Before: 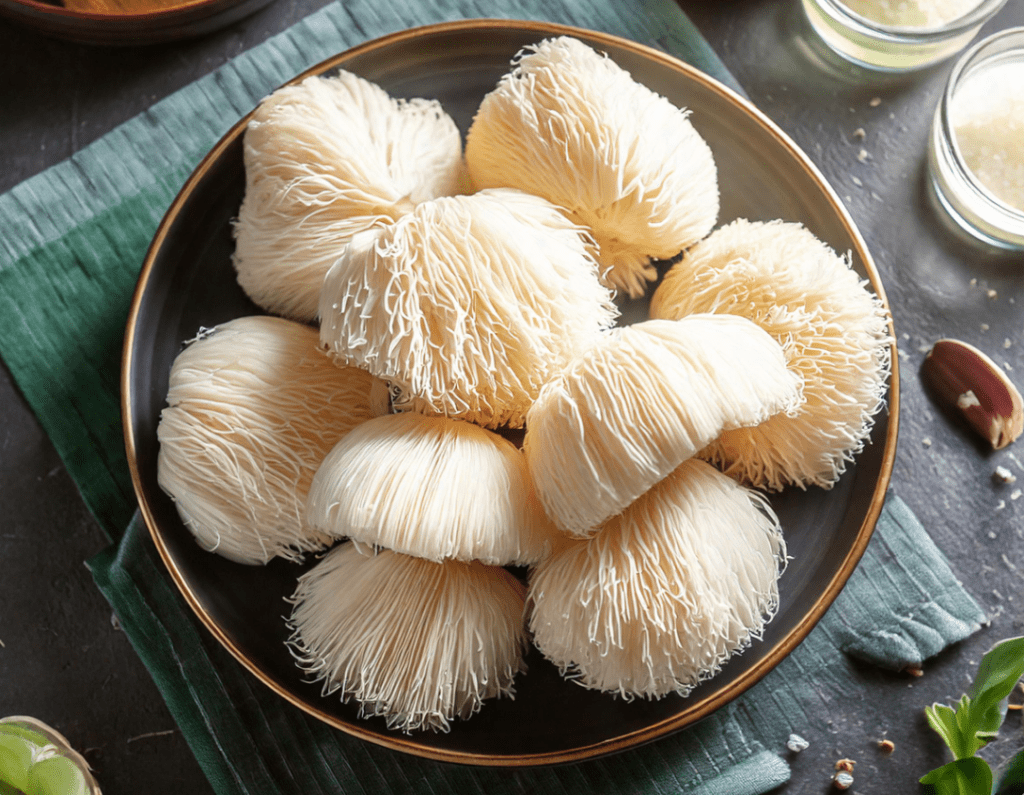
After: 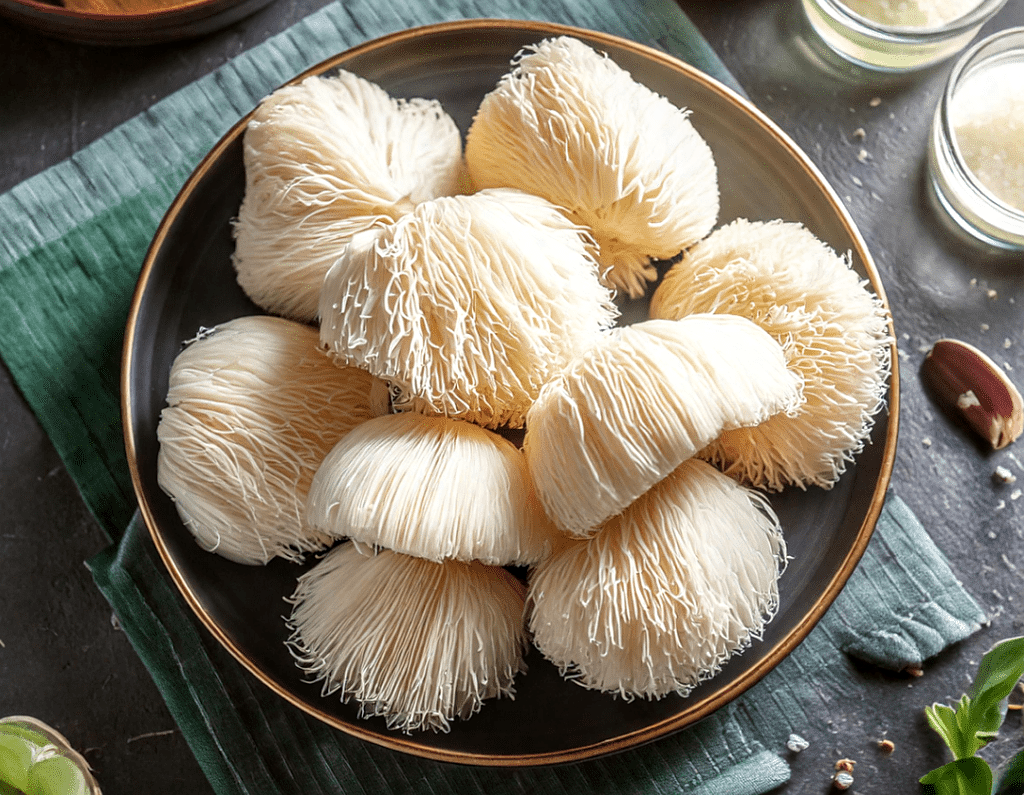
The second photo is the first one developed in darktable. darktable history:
local contrast: on, module defaults
sharpen: radius 1
